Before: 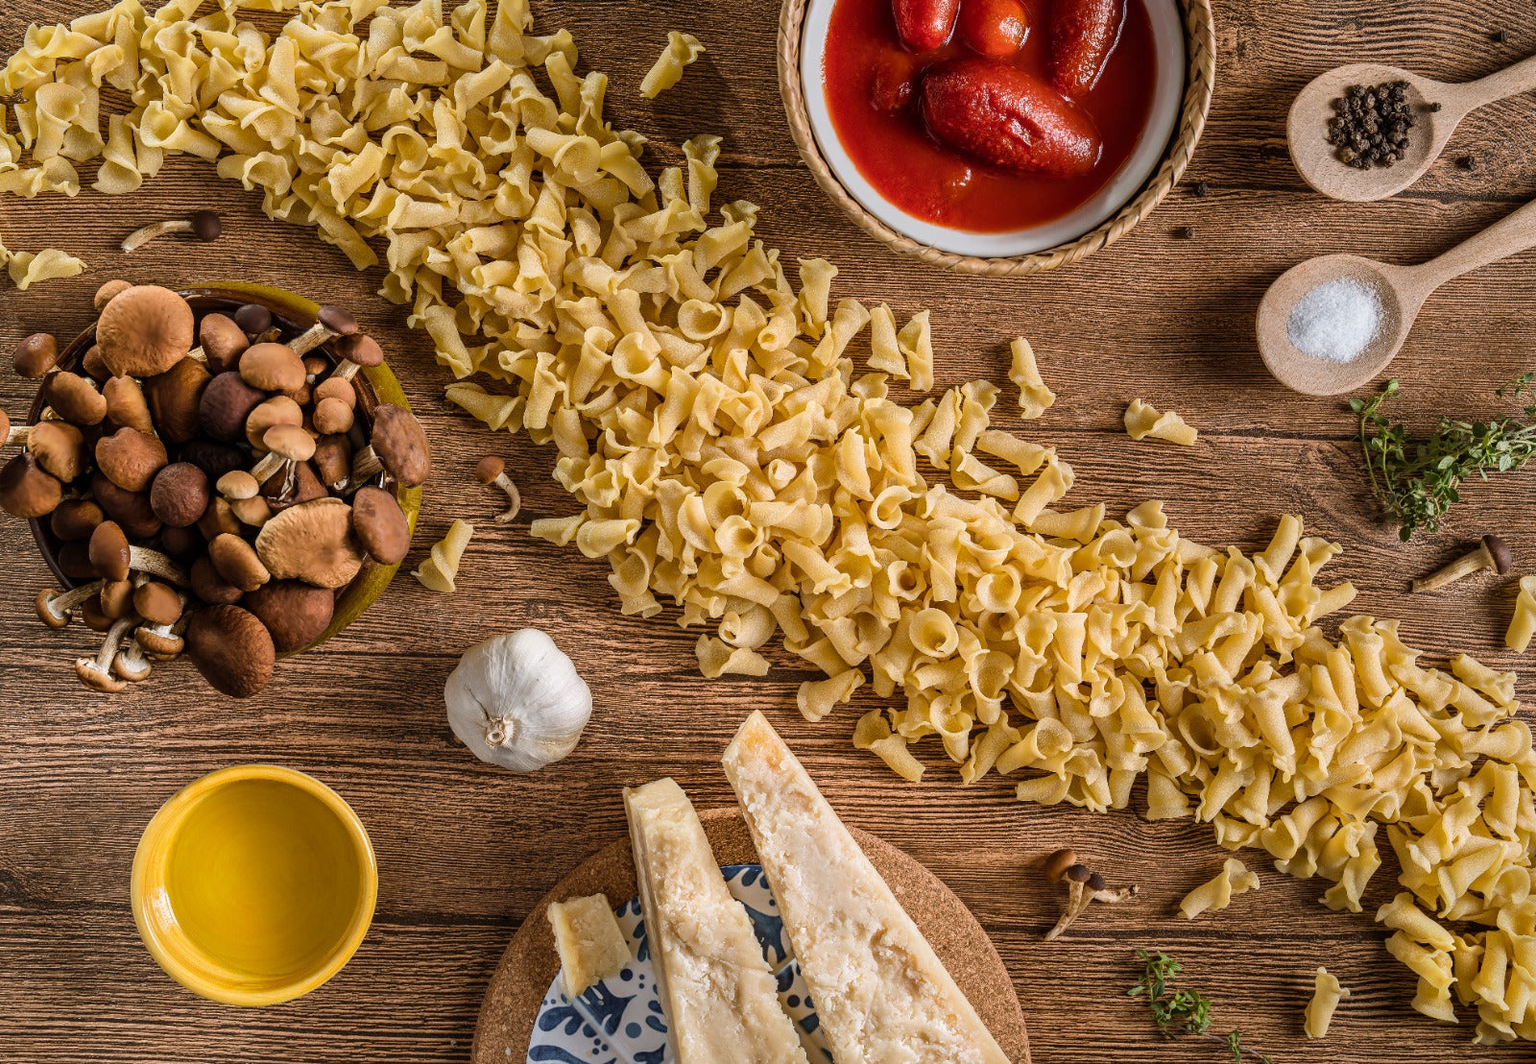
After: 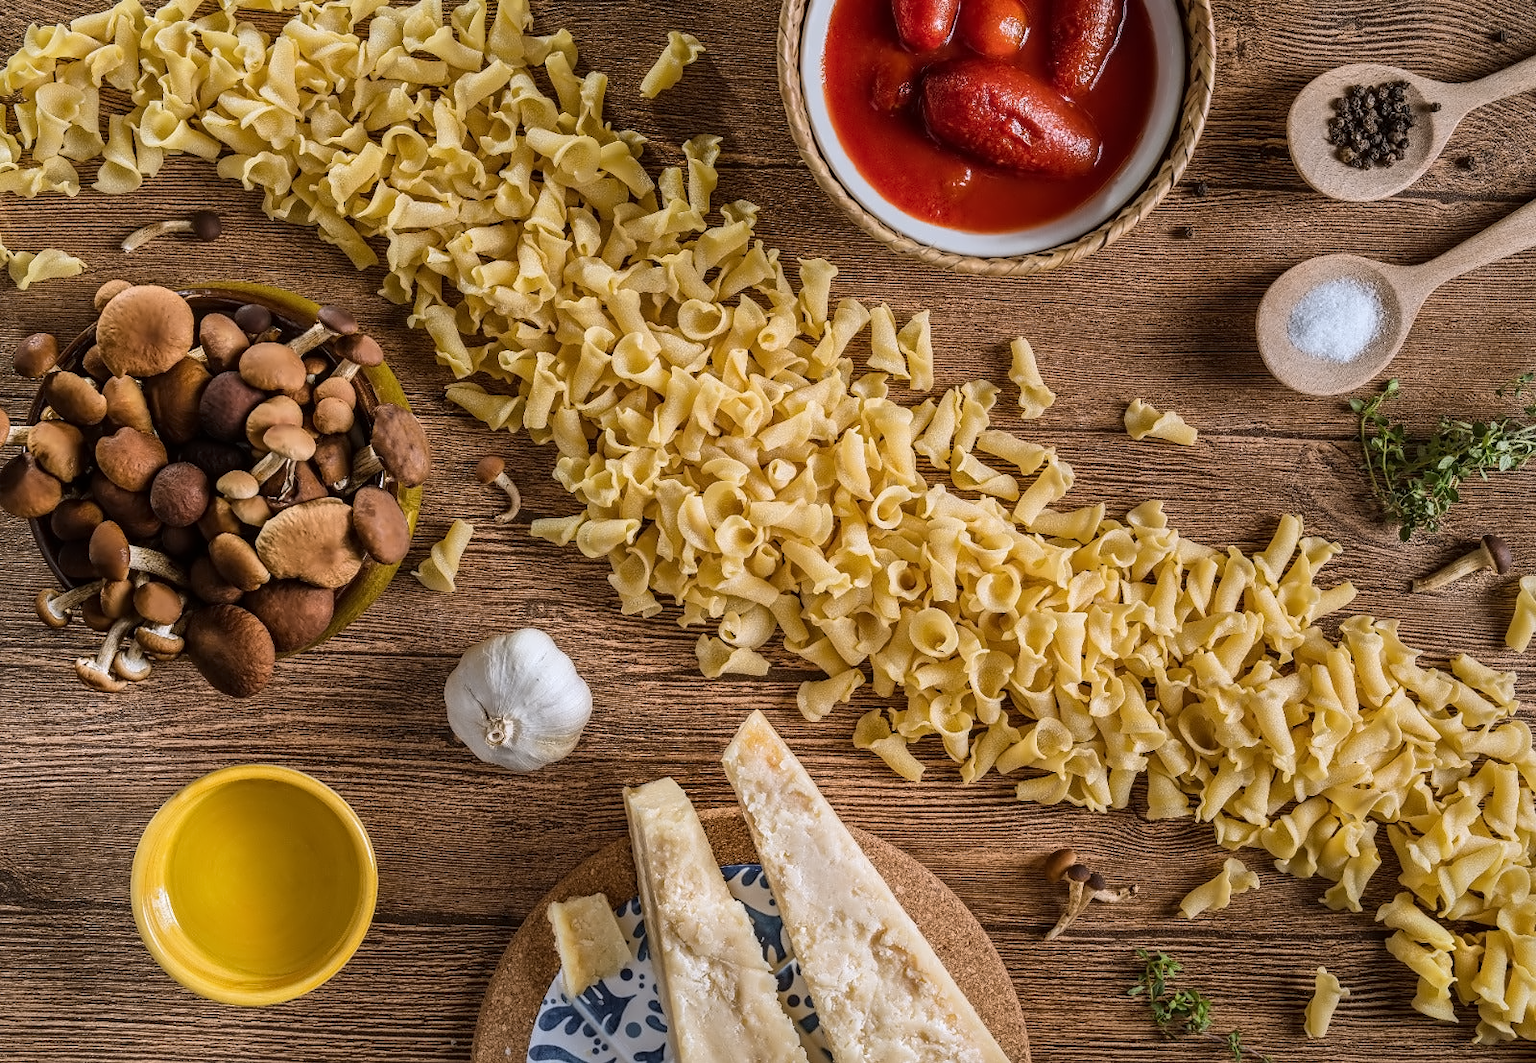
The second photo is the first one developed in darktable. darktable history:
contrast equalizer: y [[0.5 ×4, 0.524, 0.59], [0.5 ×6], [0.5 ×6], [0, 0, 0, 0.01, 0.045, 0.012], [0, 0, 0, 0.044, 0.195, 0.131]]
white balance: red 0.967, blue 1.049
